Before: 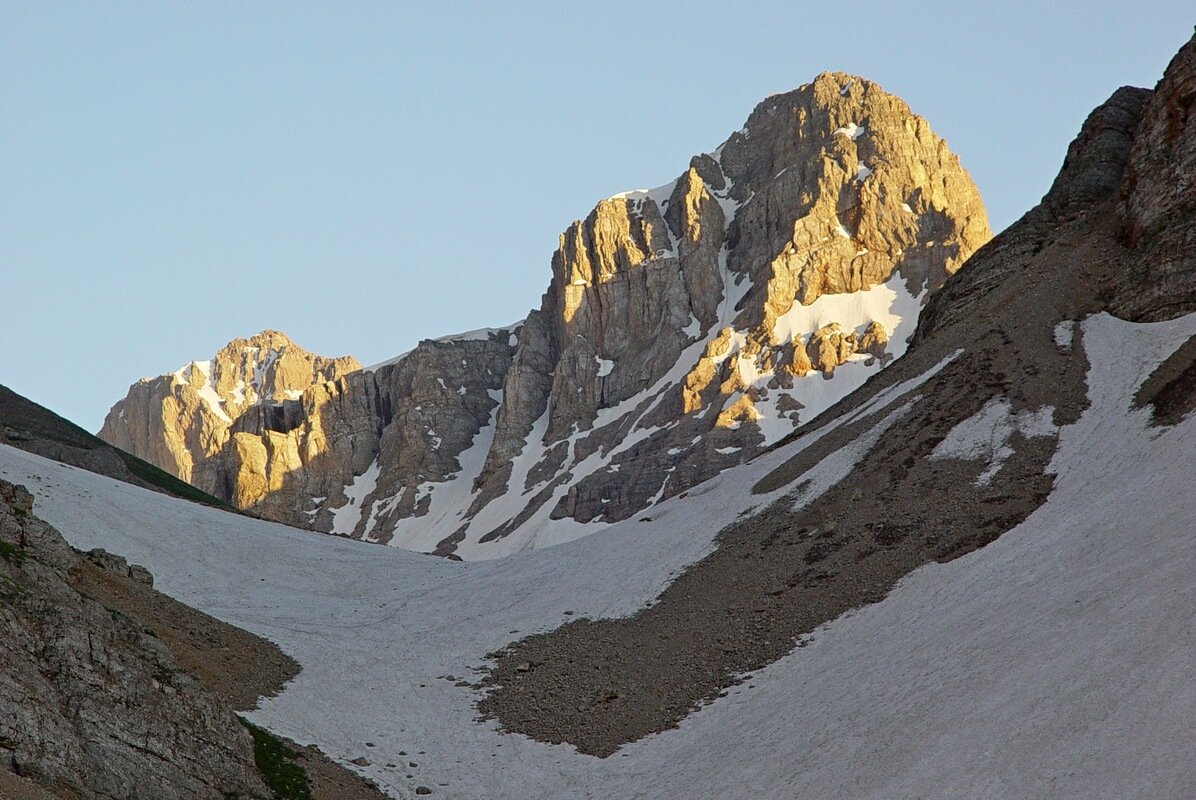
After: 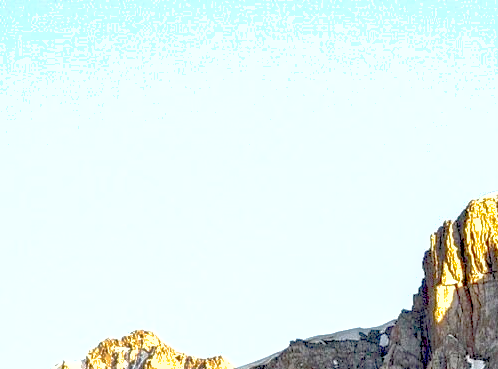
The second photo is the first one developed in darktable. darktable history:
crop and rotate: left 10.846%, top 0.118%, right 47.506%, bottom 53.708%
shadows and highlights: on, module defaults
local contrast: on, module defaults
exposure: black level correction 0.035, exposure 0.904 EV, compensate exposure bias true, compensate highlight preservation false
